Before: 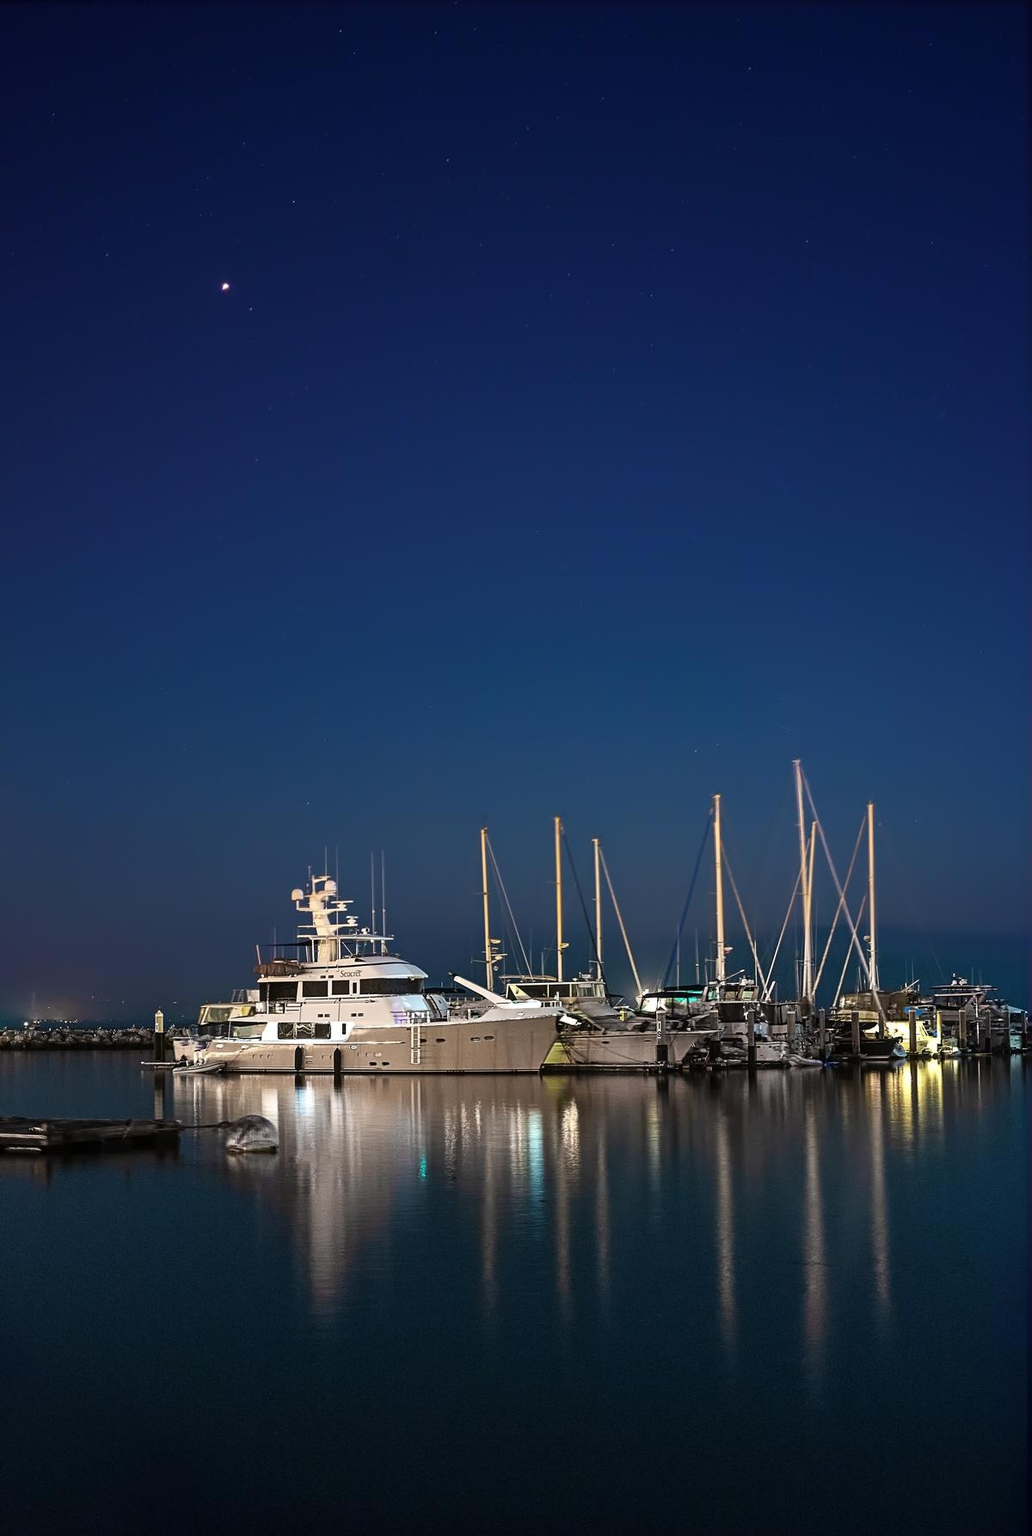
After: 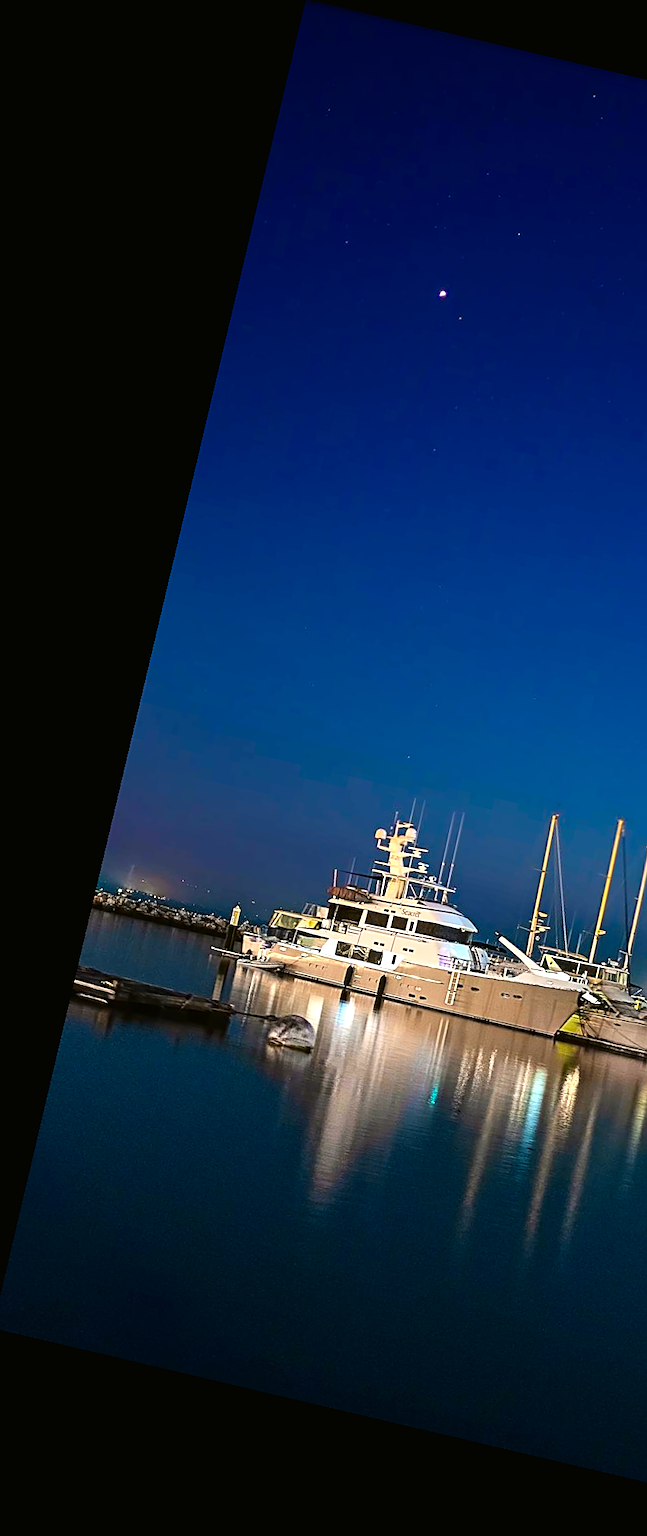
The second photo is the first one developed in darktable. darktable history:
sharpen: on, module defaults
rotate and perspective: rotation 13.27°, automatic cropping off
color balance rgb: perceptual saturation grading › global saturation 36%, perceptual brilliance grading › global brilliance 10%, global vibrance 20%
crop: left 0.587%, right 45.588%, bottom 0.086%
tone curve: curves: ch0 [(0, 0.01) (0.052, 0.045) (0.136, 0.133) (0.29, 0.332) (0.453, 0.531) (0.676, 0.751) (0.89, 0.919) (1, 1)]; ch1 [(0, 0) (0.094, 0.081) (0.285, 0.299) (0.385, 0.403) (0.446, 0.443) (0.502, 0.5) (0.544, 0.552) (0.589, 0.612) (0.722, 0.728) (1, 1)]; ch2 [(0, 0) (0.257, 0.217) (0.43, 0.421) (0.498, 0.507) (0.531, 0.544) (0.56, 0.579) (0.625, 0.642) (1, 1)], color space Lab, independent channels, preserve colors none
